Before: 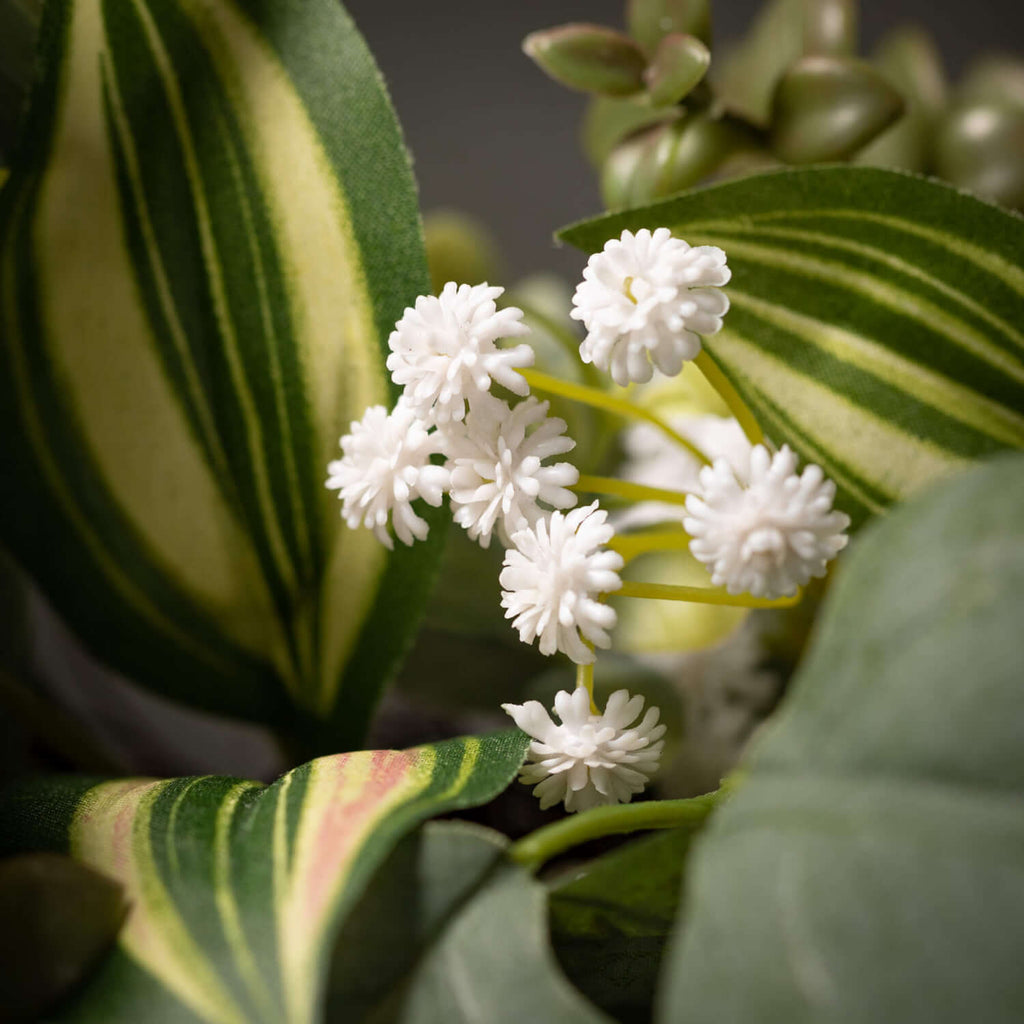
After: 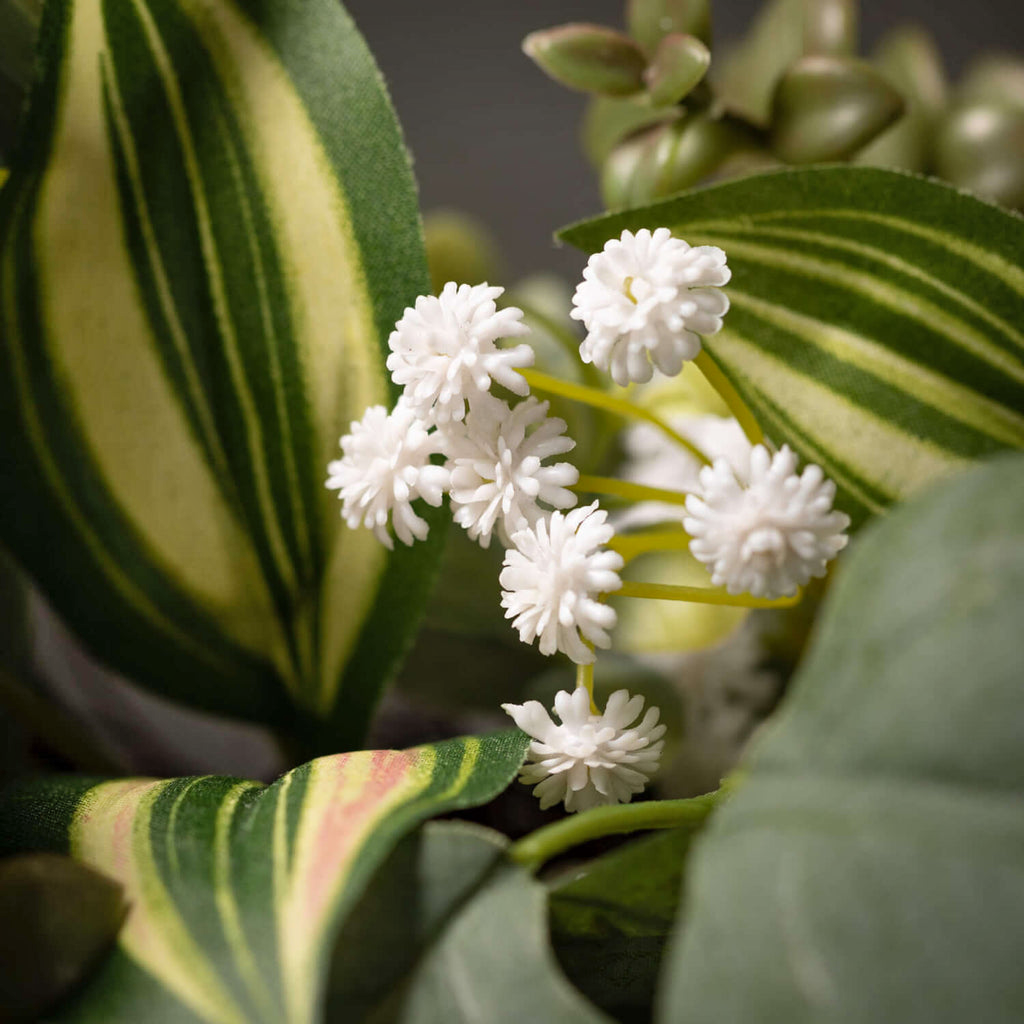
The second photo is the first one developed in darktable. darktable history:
shadows and highlights: highlights color adjustment 0.416%, soften with gaussian
